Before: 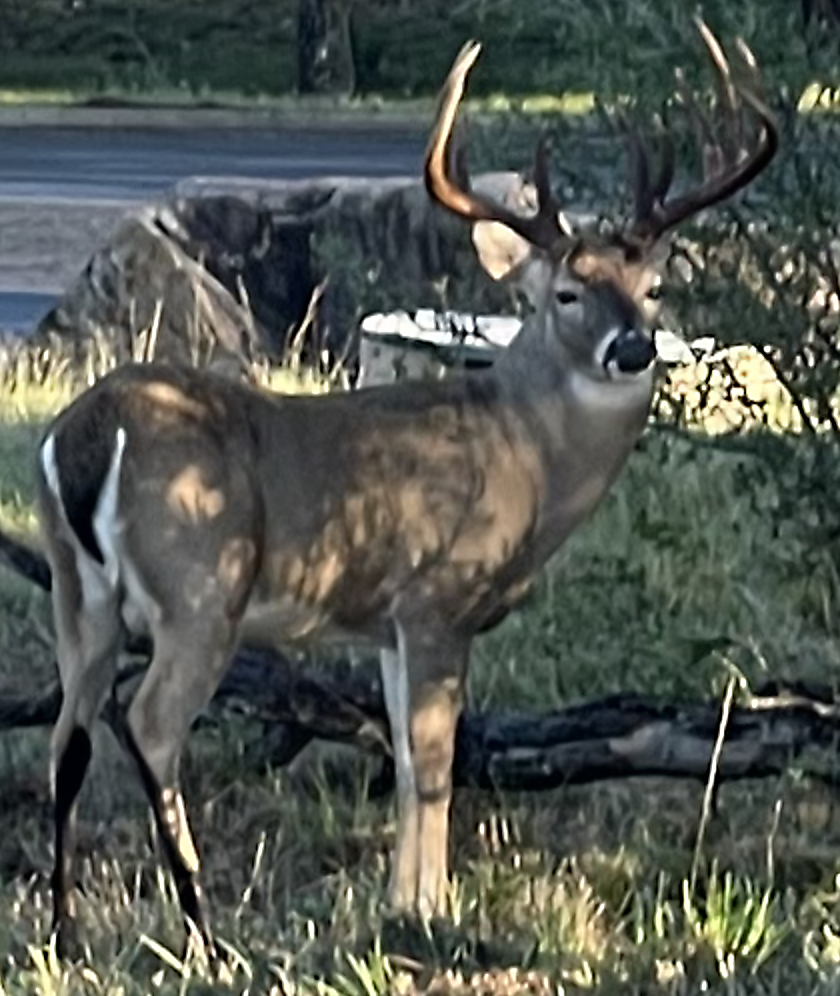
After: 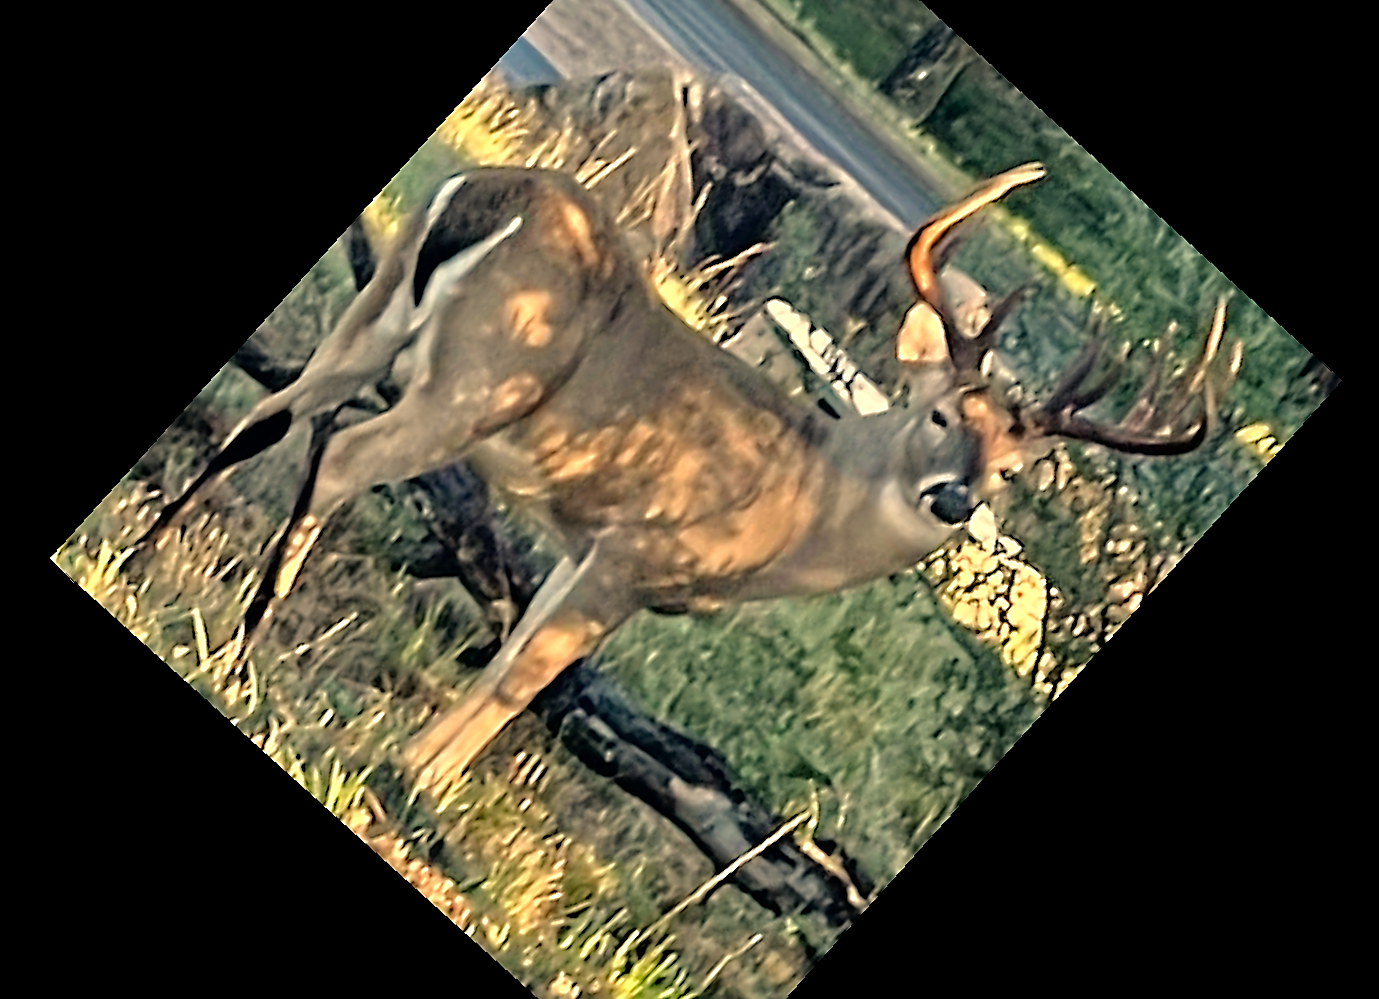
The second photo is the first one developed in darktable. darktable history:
crop and rotate: angle -46.26°, top 16.234%, right 0.912%, bottom 11.704%
sharpen: radius 1.4, amount 1.25, threshold 0.7
white balance: red 1.123, blue 0.83
tone equalizer: -7 EV 0.15 EV, -6 EV 0.6 EV, -5 EV 1.15 EV, -4 EV 1.33 EV, -3 EV 1.15 EV, -2 EV 0.6 EV, -1 EV 0.15 EV, mask exposure compensation -0.5 EV
rotate and perspective: rotation -4.25°, automatic cropping off
